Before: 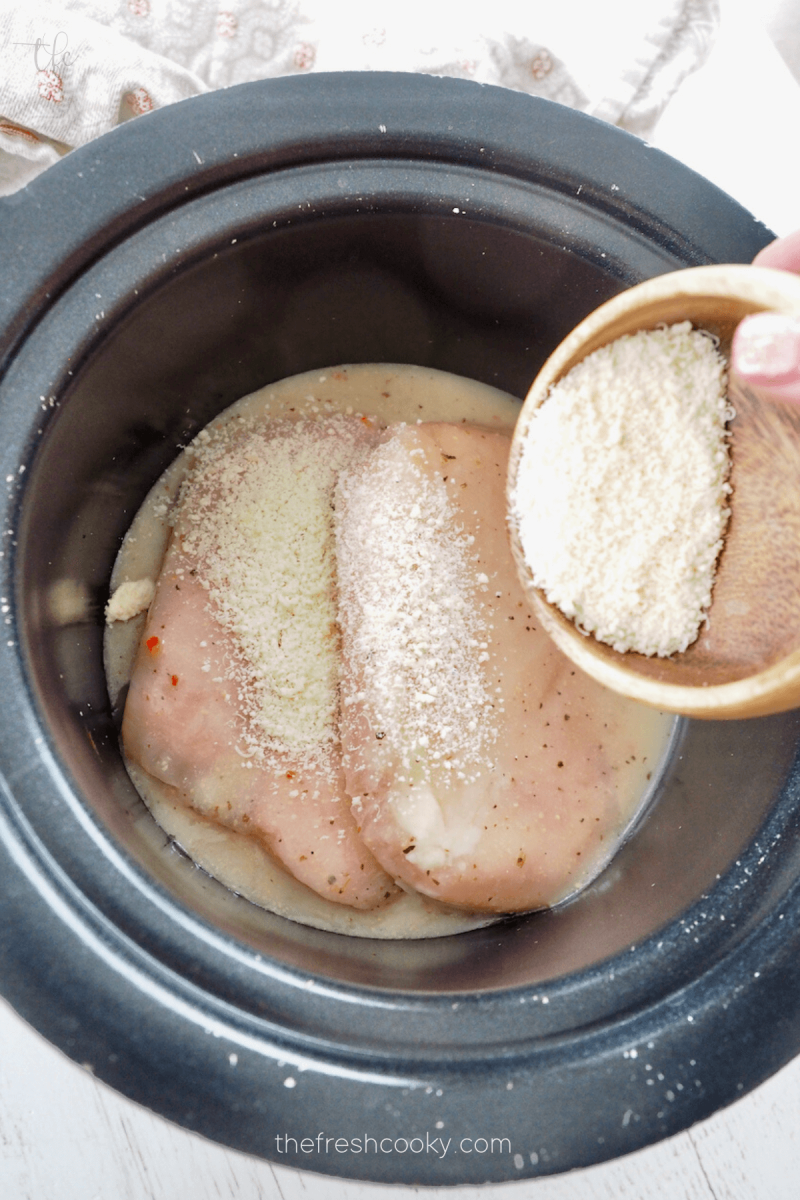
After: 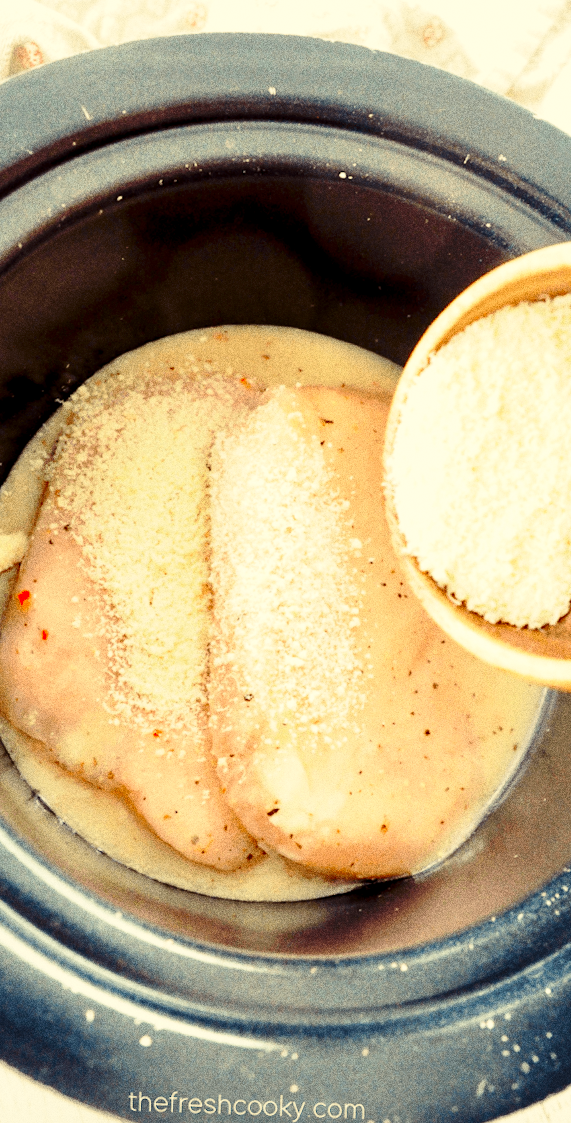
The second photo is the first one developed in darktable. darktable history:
contrast brightness saturation: contrast 0.09, saturation 0.28
crop and rotate: angle -3.27°, left 14.277%, top 0.028%, right 10.766%, bottom 0.028%
rotate and perspective: rotation -1.24°, automatic cropping off
base curve: curves: ch0 [(0, 0) (0.028, 0.03) (0.121, 0.232) (0.46, 0.748) (0.859, 0.968) (1, 1)], preserve colors none
exposure: black level correction 0.009, exposure 0.014 EV, compensate highlight preservation false
color balance rgb: shadows lift › chroma 2%, shadows lift › hue 263°, highlights gain › chroma 8%, highlights gain › hue 84°, linear chroma grading › global chroma -15%, saturation formula JzAzBz (2021)
grain: strength 49.07%
white balance: red 1.029, blue 0.92
